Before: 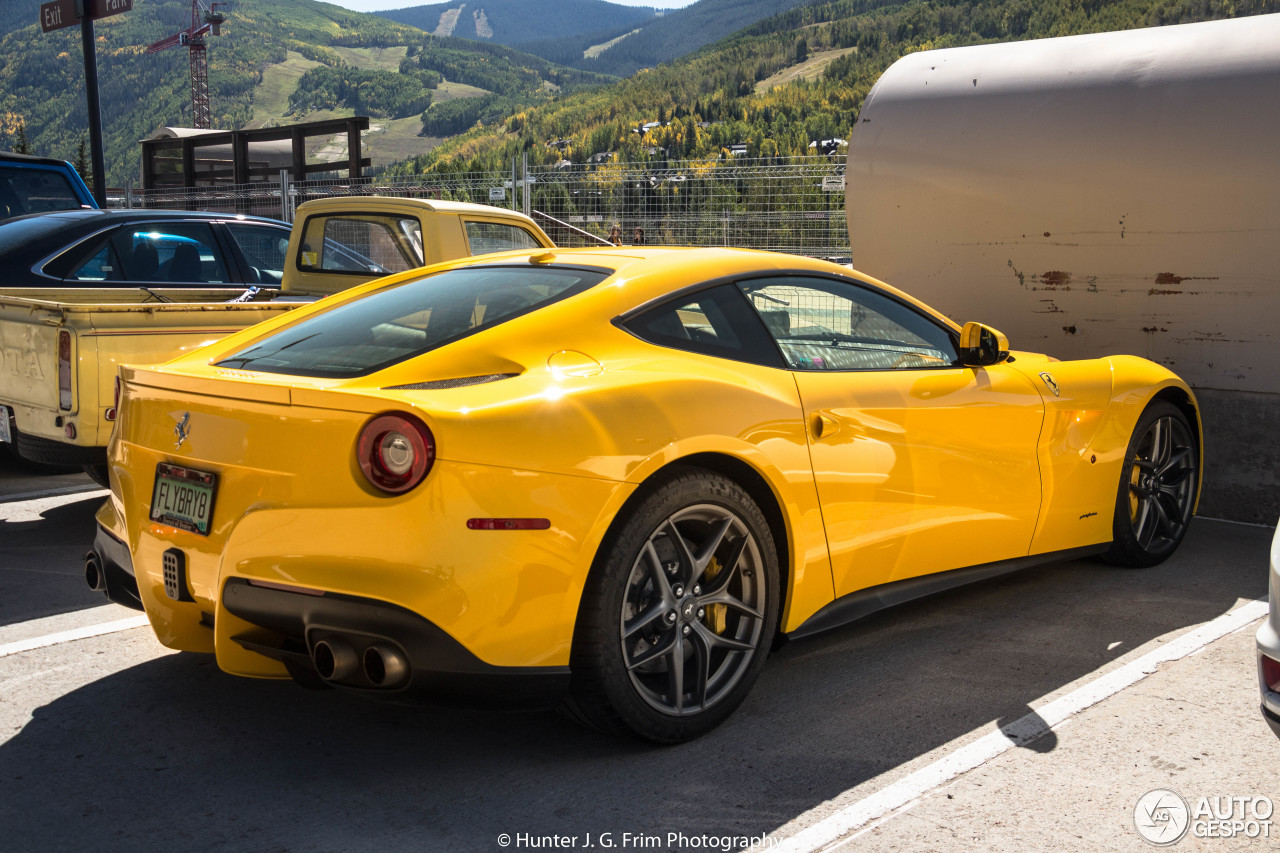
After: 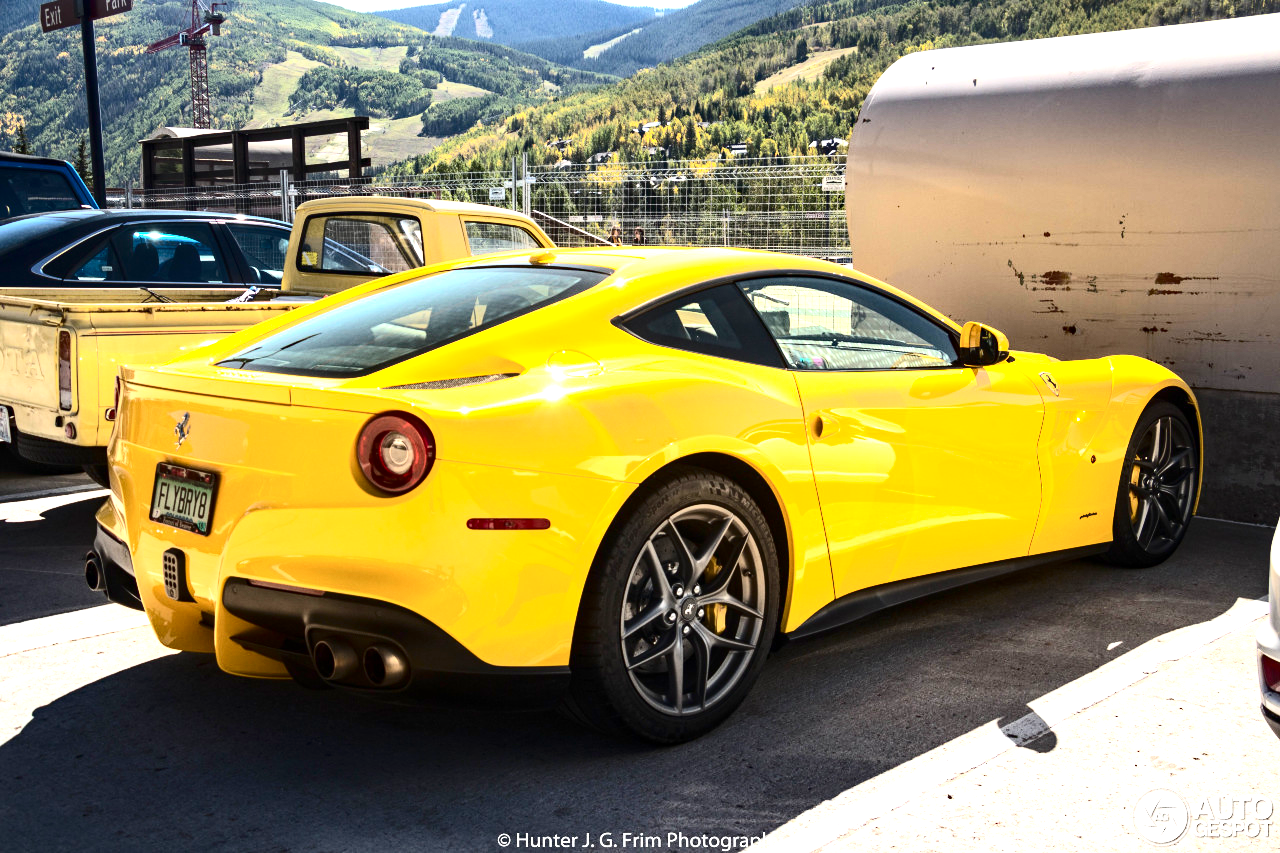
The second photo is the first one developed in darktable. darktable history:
haze removal: compatibility mode true, adaptive false
contrast brightness saturation: contrast 0.298
exposure: exposure 1.062 EV, compensate highlight preservation false
